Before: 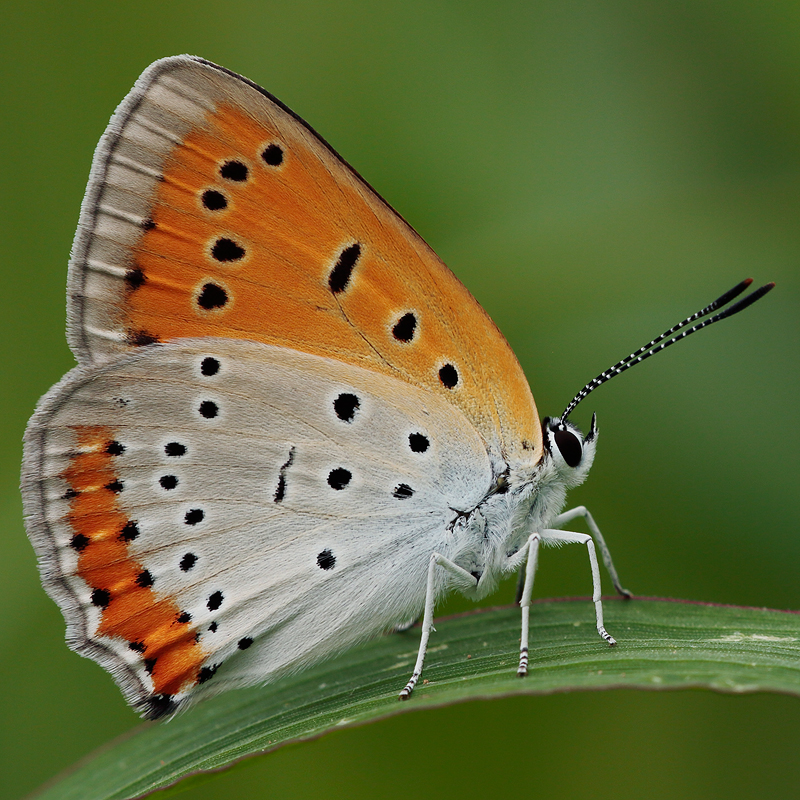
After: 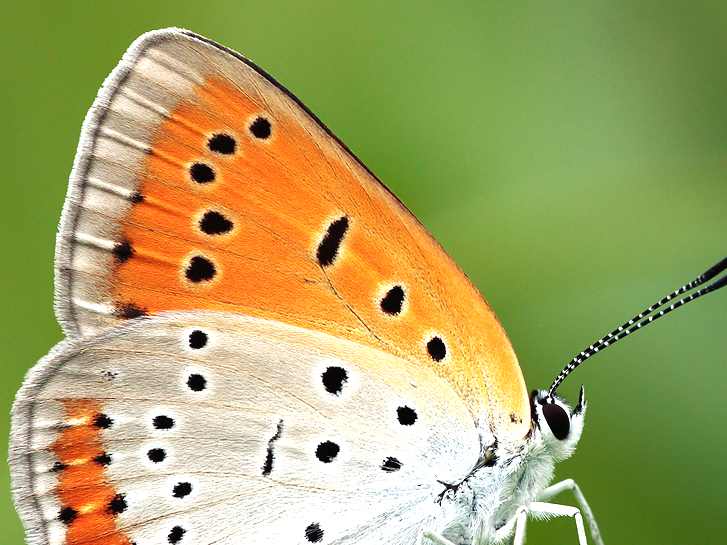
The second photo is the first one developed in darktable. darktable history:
exposure: black level correction 0, exposure 1.2 EV, compensate exposure bias true, compensate highlight preservation false
crop: left 1.556%, top 3.38%, right 7.566%, bottom 28.455%
